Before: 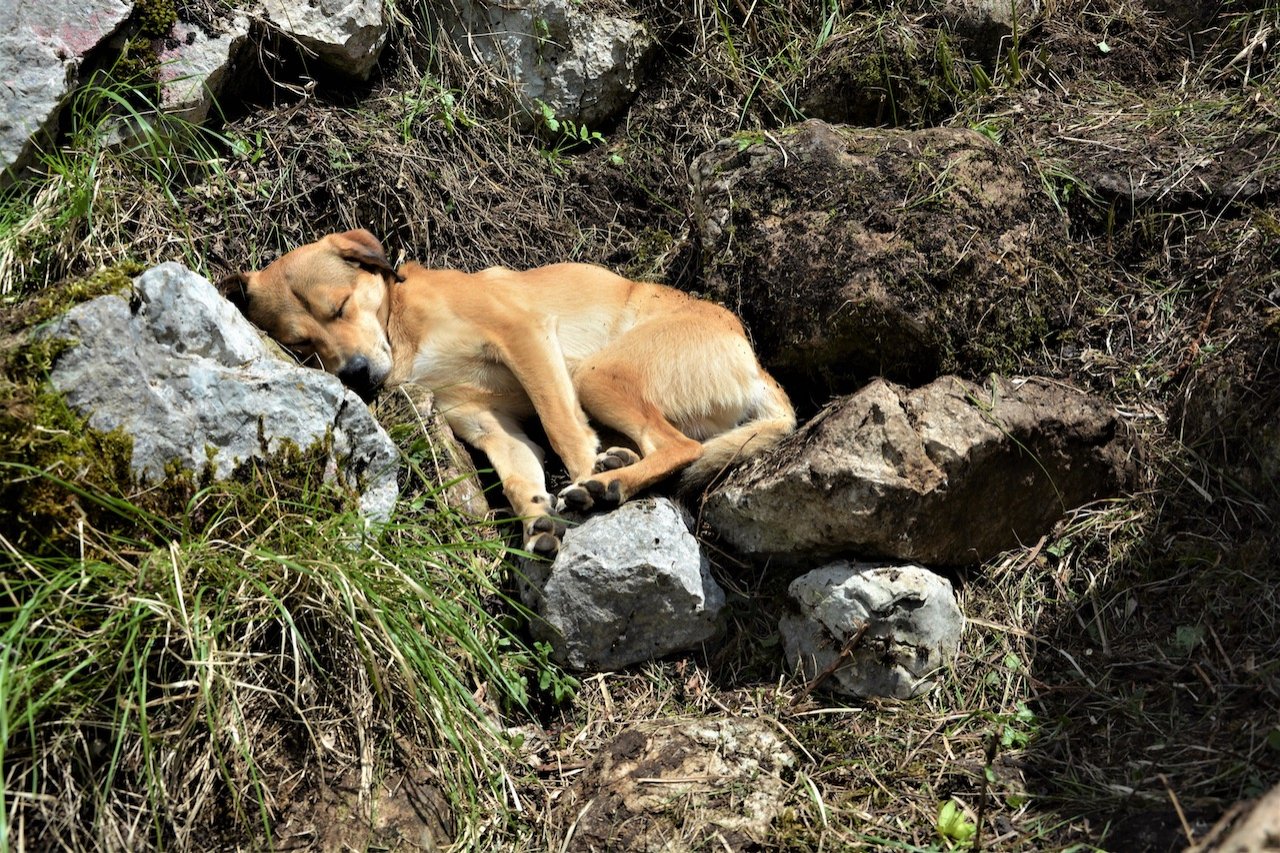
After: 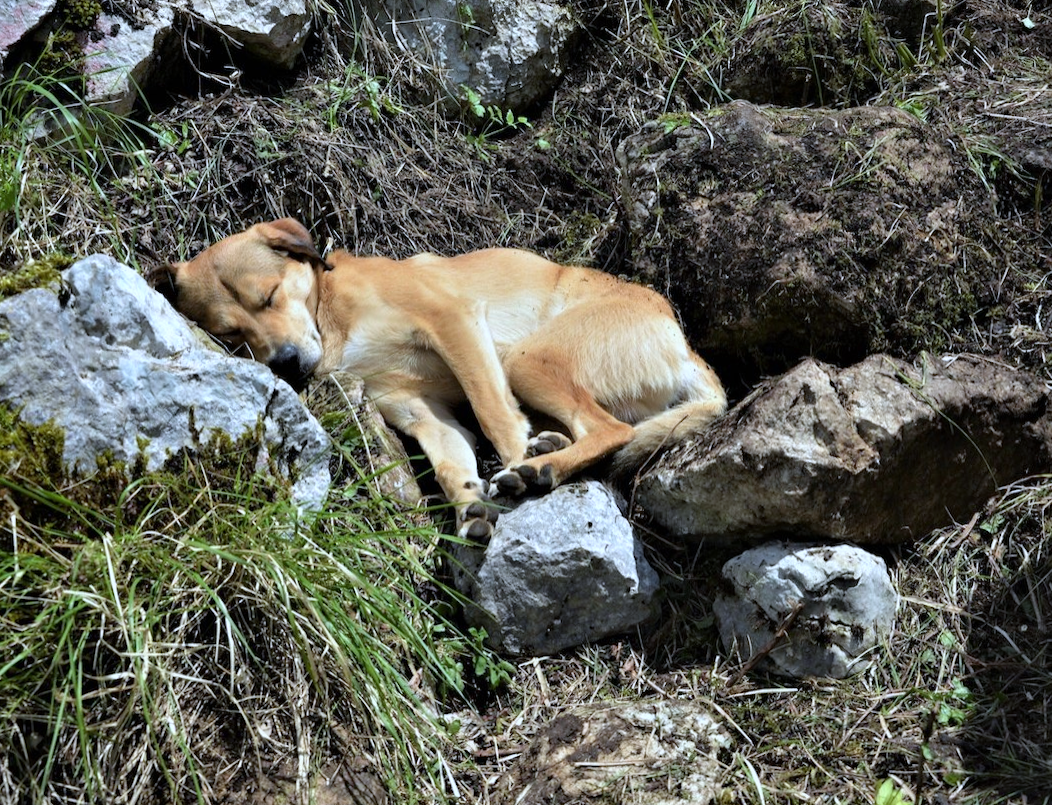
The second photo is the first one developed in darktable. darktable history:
crop and rotate: angle 1°, left 4.281%, top 0.642%, right 11.383%, bottom 2.486%
white balance: red 0.926, green 1.003, blue 1.133
